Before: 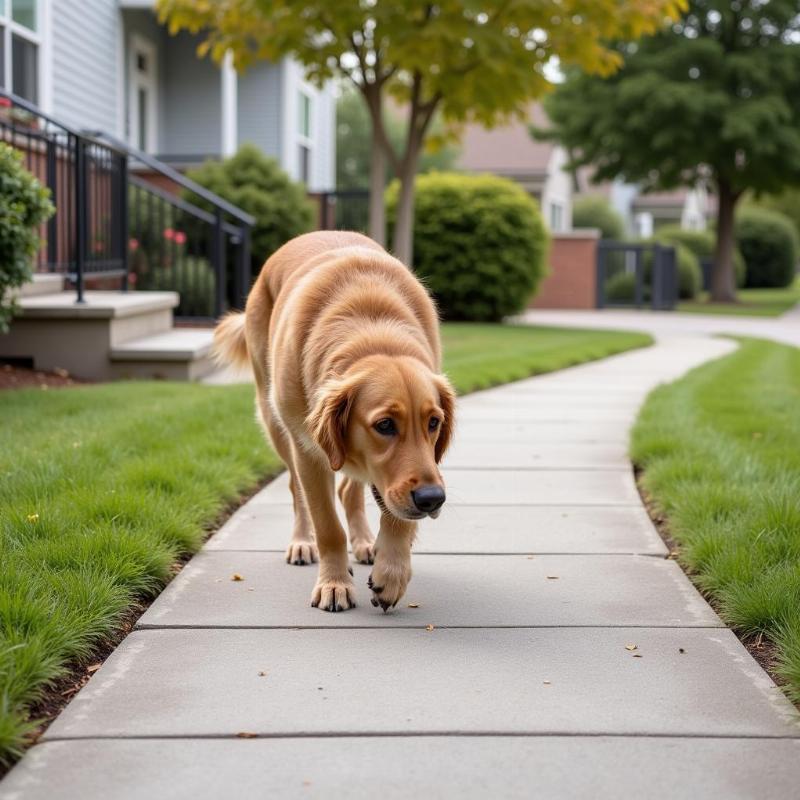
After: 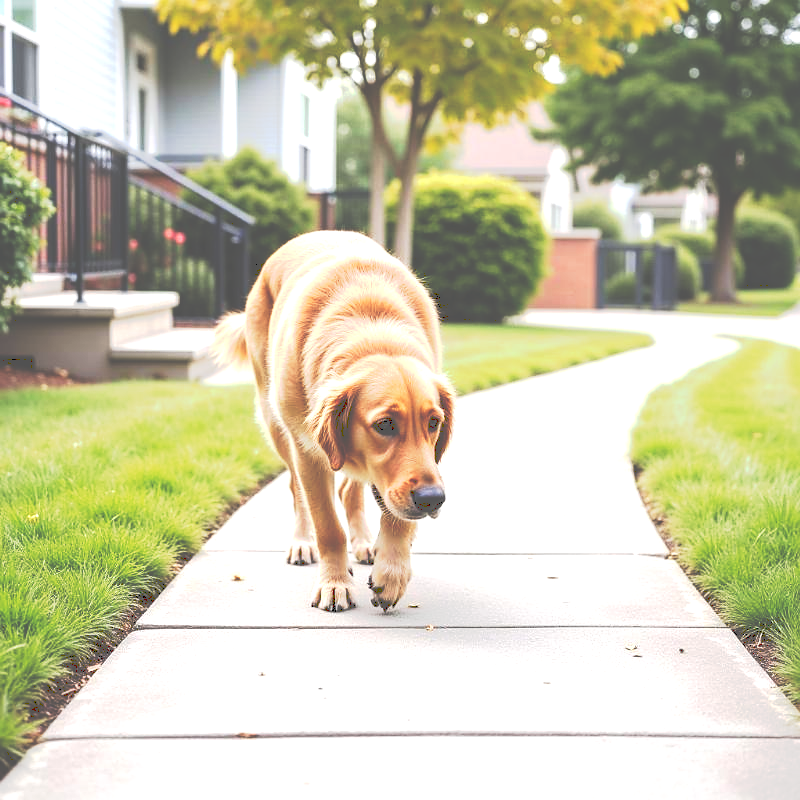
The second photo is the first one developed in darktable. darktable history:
tone curve: curves: ch0 [(0, 0) (0.003, 0.345) (0.011, 0.345) (0.025, 0.345) (0.044, 0.349) (0.069, 0.353) (0.1, 0.356) (0.136, 0.359) (0.177, 0.366) (0.224, 0.378) (0.277, 0.398) (0.335, 0.429) (0.399, 0.476) (0.468, 0.545) (0.543, 0.624) (0.623, 0.721) (0.709, 0.811) (0.801, 0.876) (0.898, 0.913) (1, 1)], preserve colors none
sharpen: radius 1.031, threshold 0.89
exposure: black level correction 0, exposure 1 EV, compensate highlight preservation false
